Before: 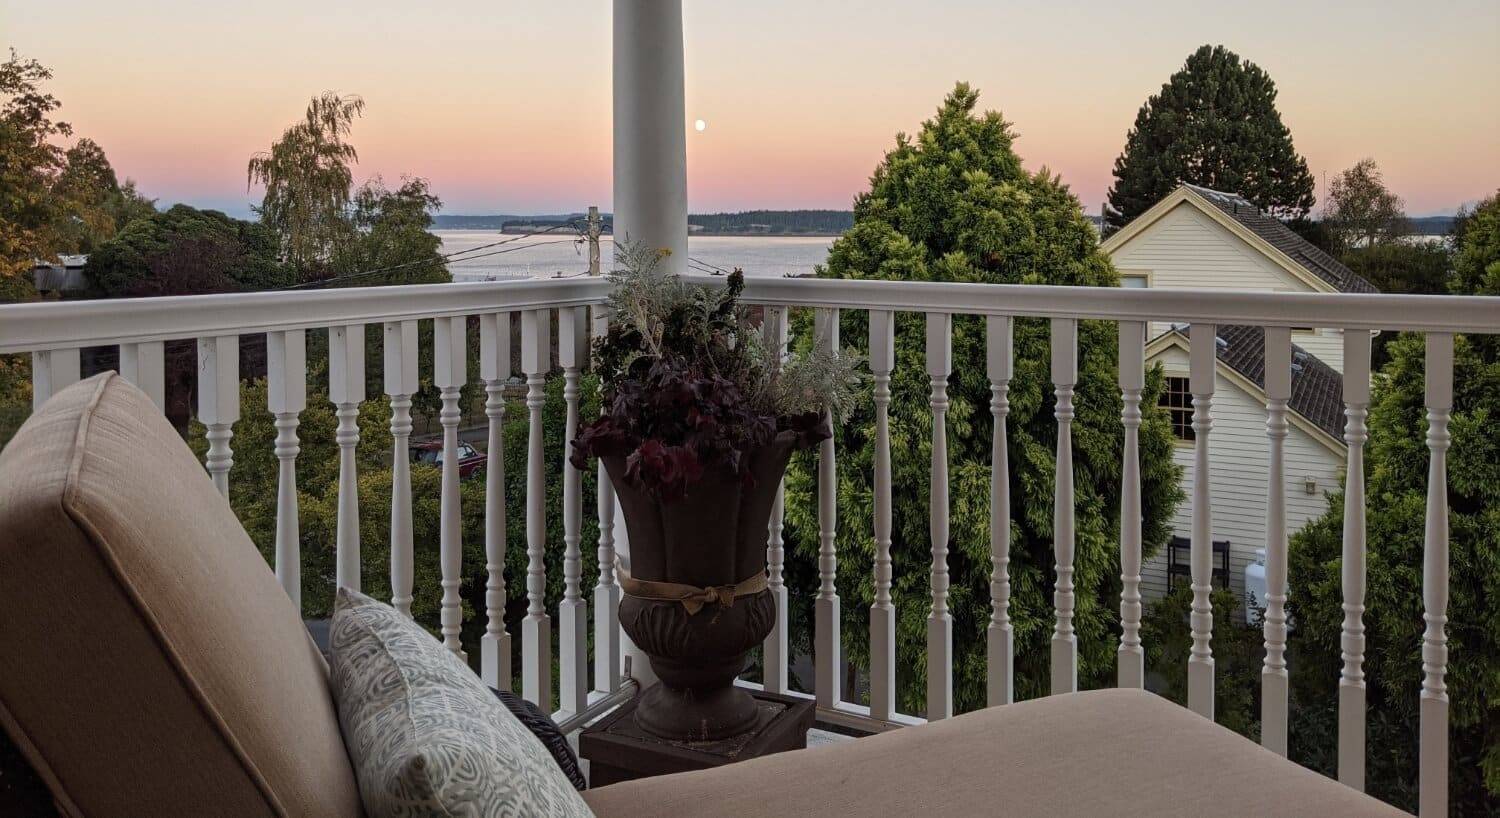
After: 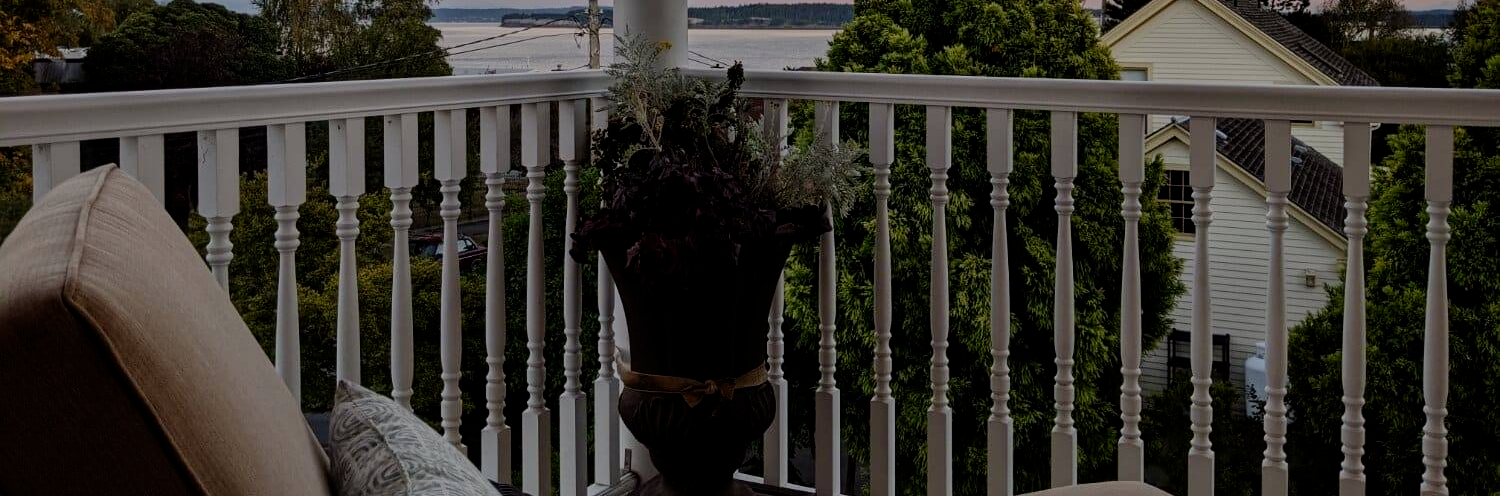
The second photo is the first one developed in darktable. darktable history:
crop and rotate: top 25.357%, bottom 13.942%
filmic rgb: middle gray luminance 29%, black relative exposure -10.3 EV, white relative exposure 5.5 EV, threshold 6 EV, target black luminance 0%, hardness 3.95, latitude 2.04%, contrast 1.132, highlights saturation mix 5%, shadows ↔ highlights balance 15.11%, add noise in highlights 0, preserve chrominance no, color science v3 (2019), use custom middle-gray values true, iterations of high-quality reconstruction 0, contrast in highlights soft, enable highlight reconstruction true
